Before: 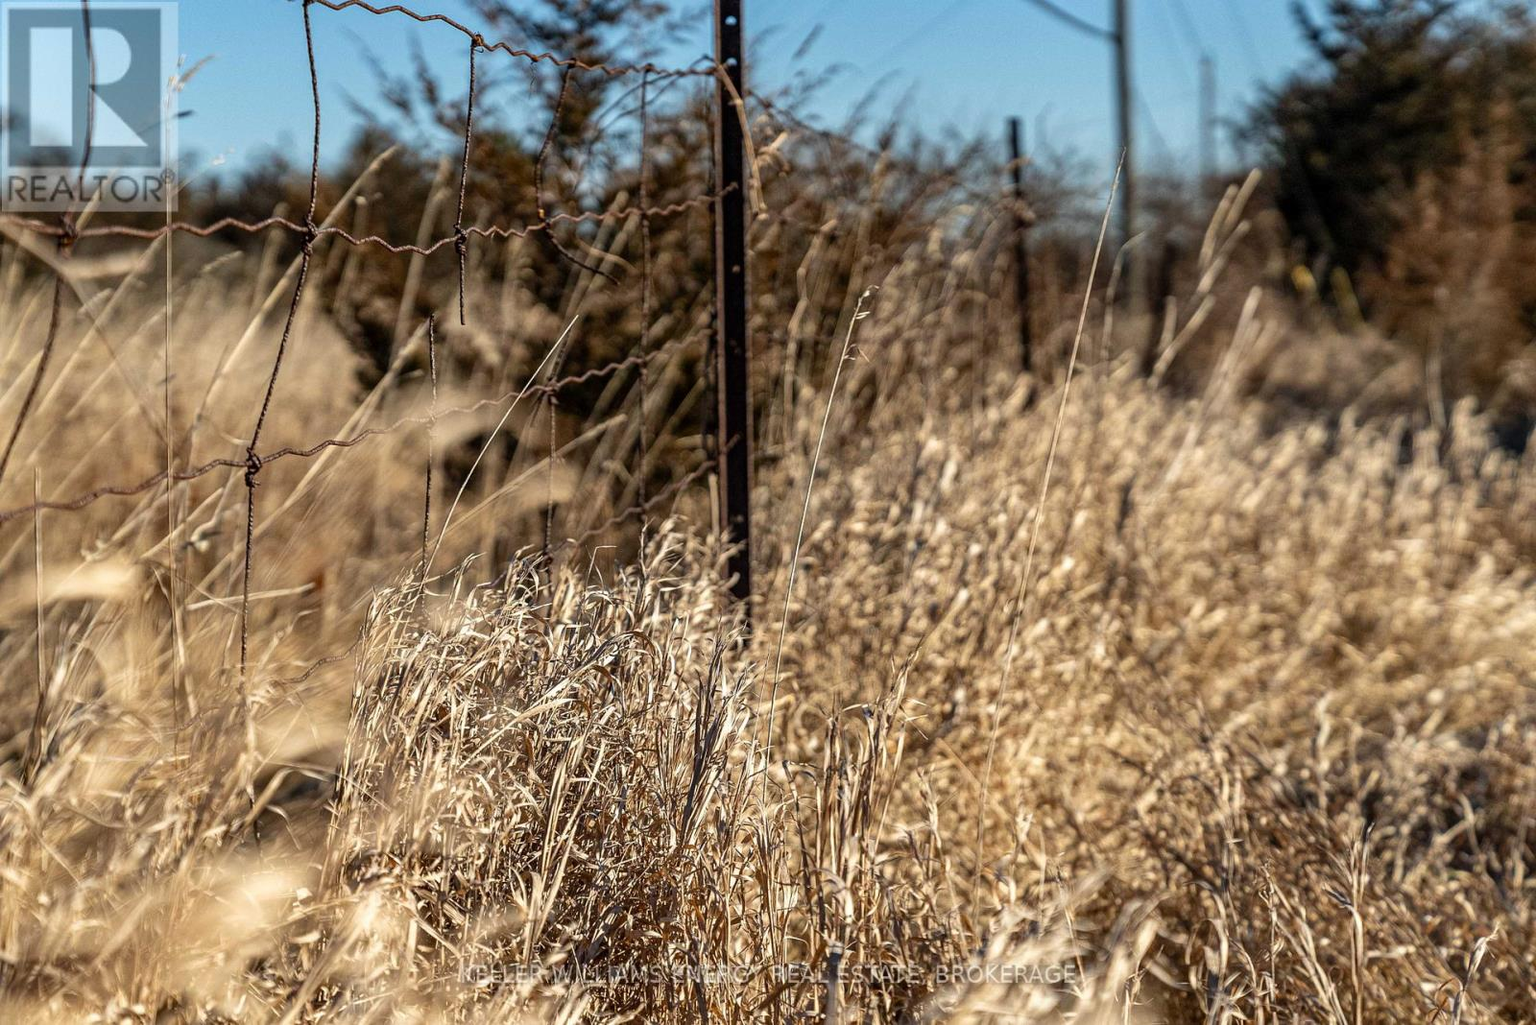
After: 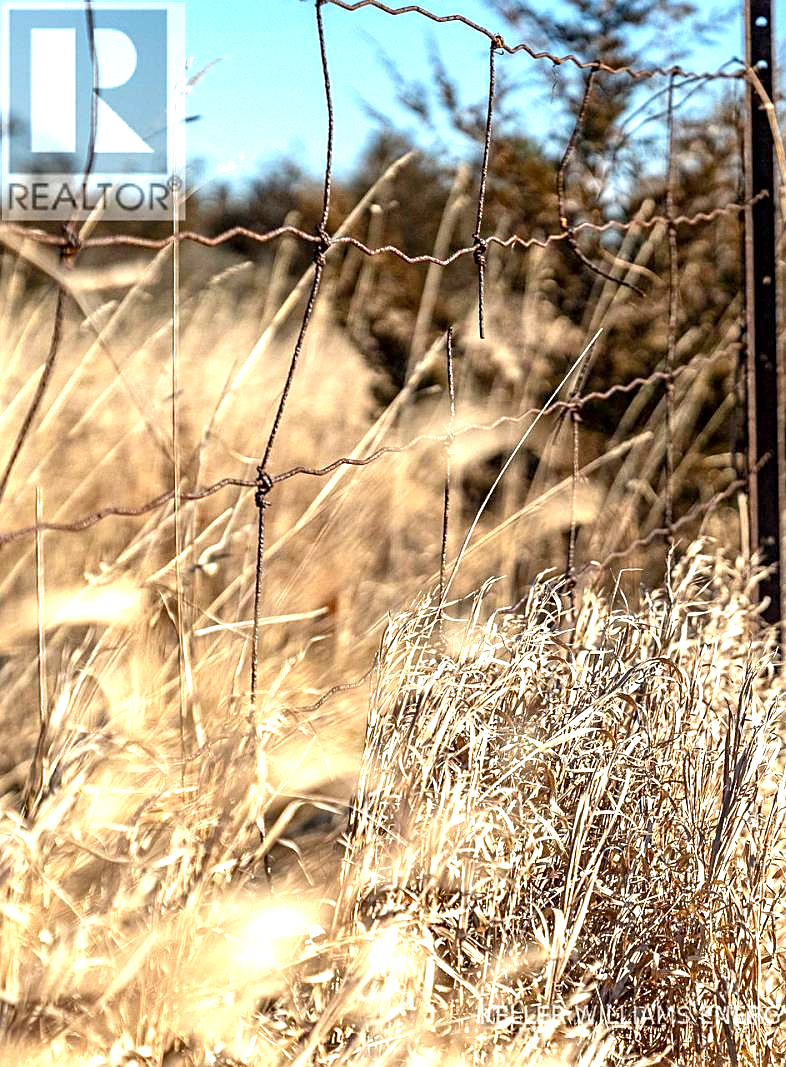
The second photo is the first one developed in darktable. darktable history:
exposure: black level correction 0.001, exposure 1.116 EV, compensate highlight preservation false
sharpen: on, module defaults
crop and rotate: left 0%, top 0%, right 50.845%
